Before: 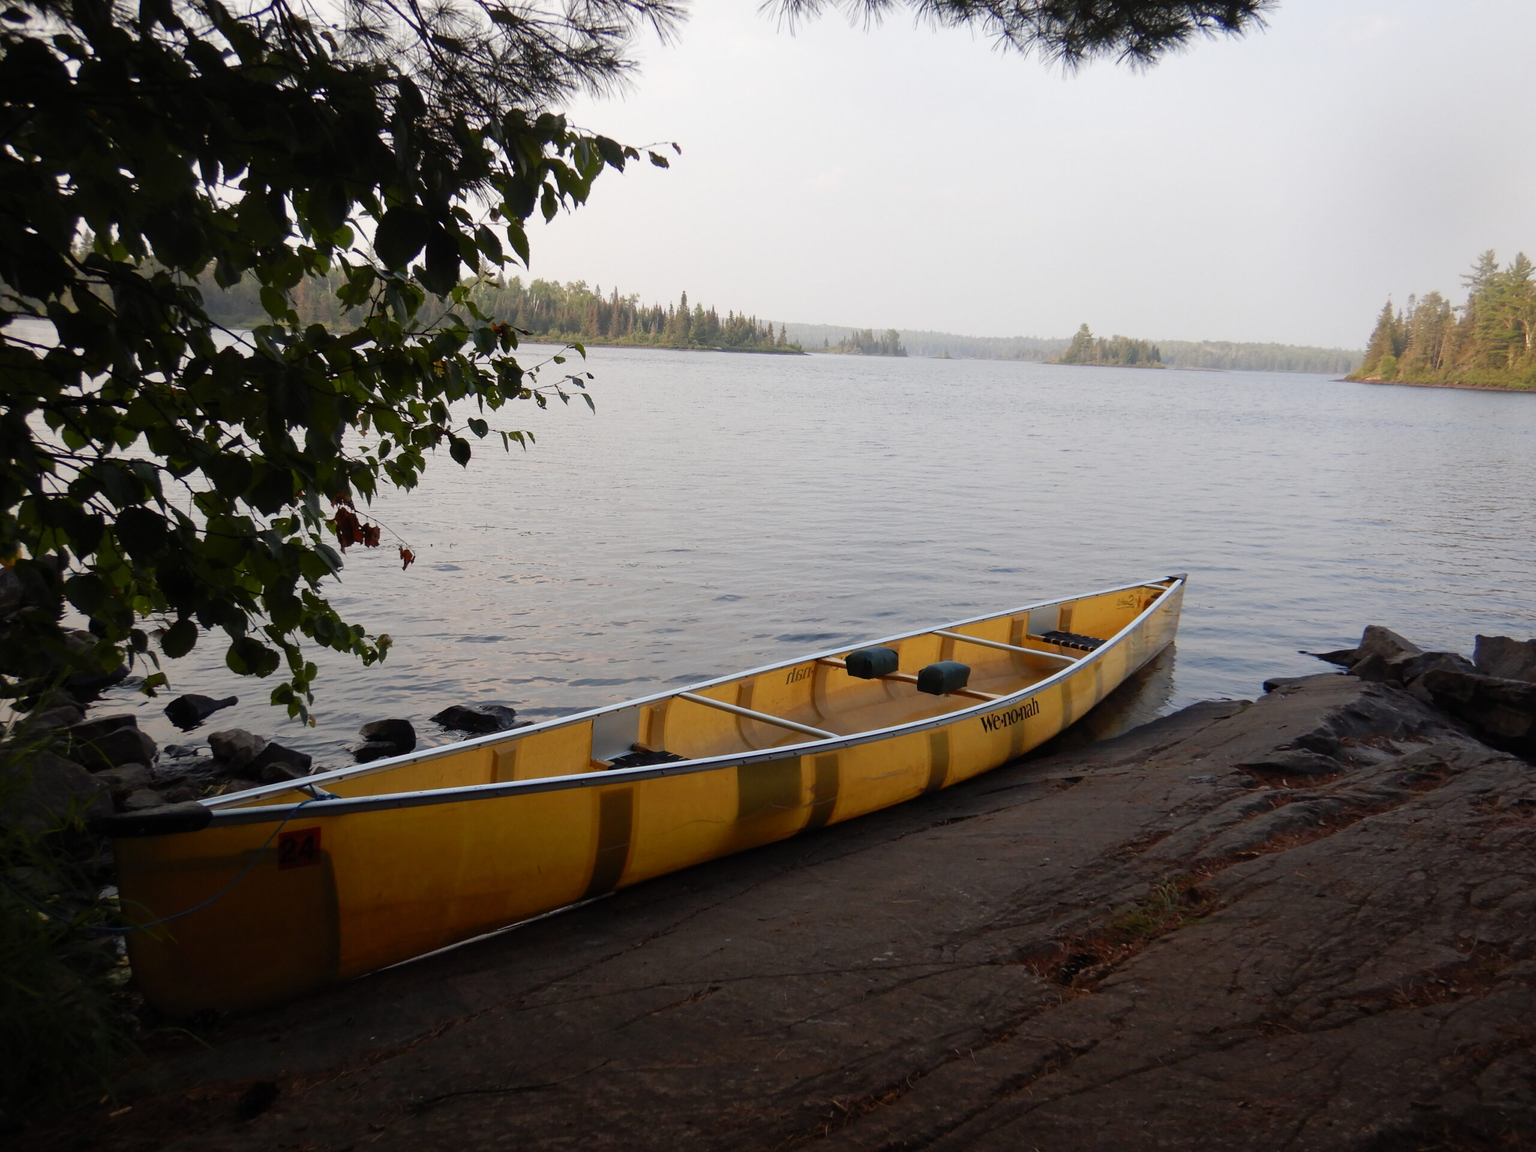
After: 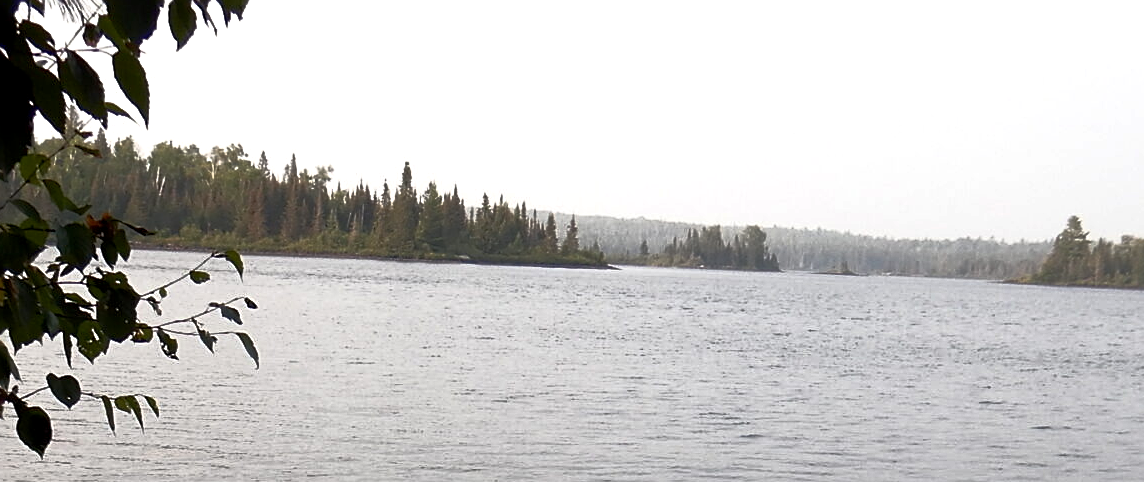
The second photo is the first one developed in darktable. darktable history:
sharpen: on, module defaults
base curve: curves: ch0 [(0, 0) (0.564, 0.291) (0.802, 0.731) (1, 1)]
exposure: black level correction 0.005, exposure 0.417 EV, compensate highlight preservation false
crop: left 28.64%, top 16.832%, right 26.637%, bottom 58.055%
